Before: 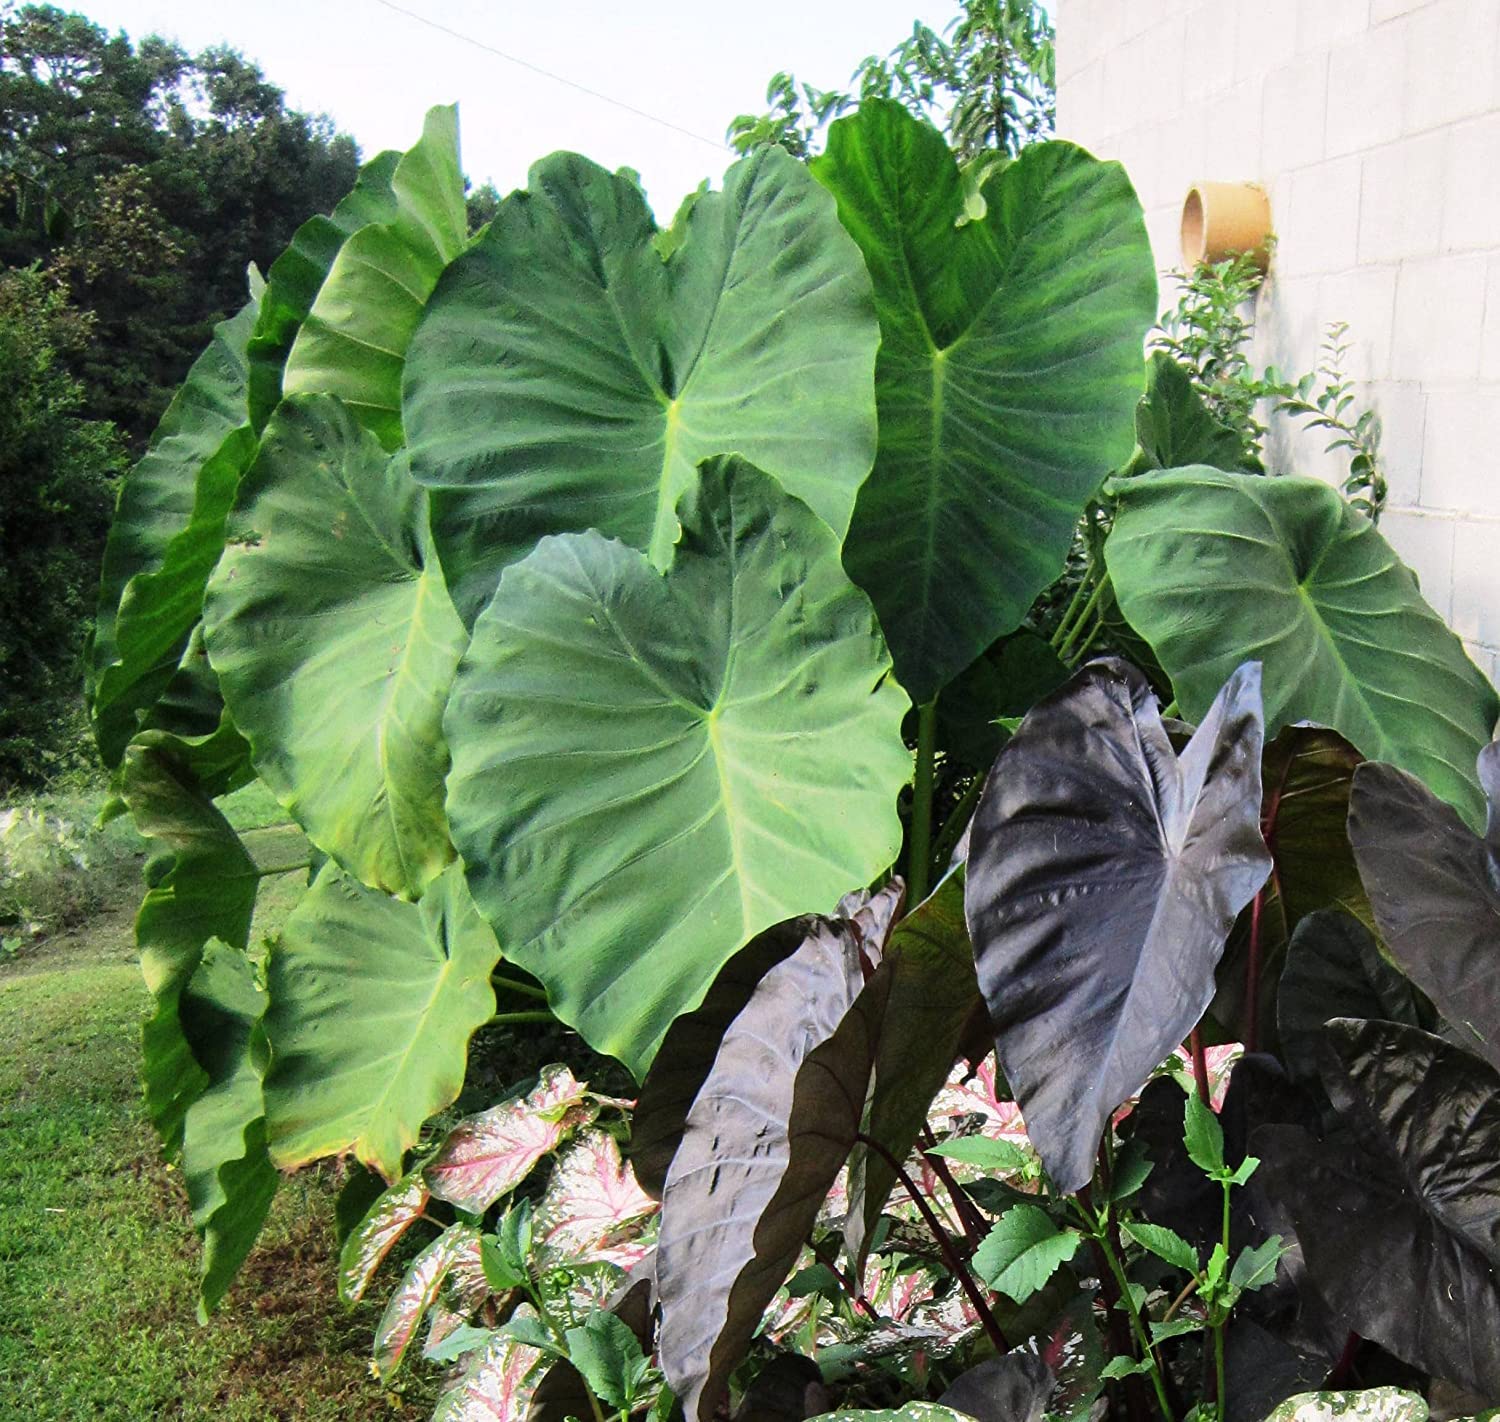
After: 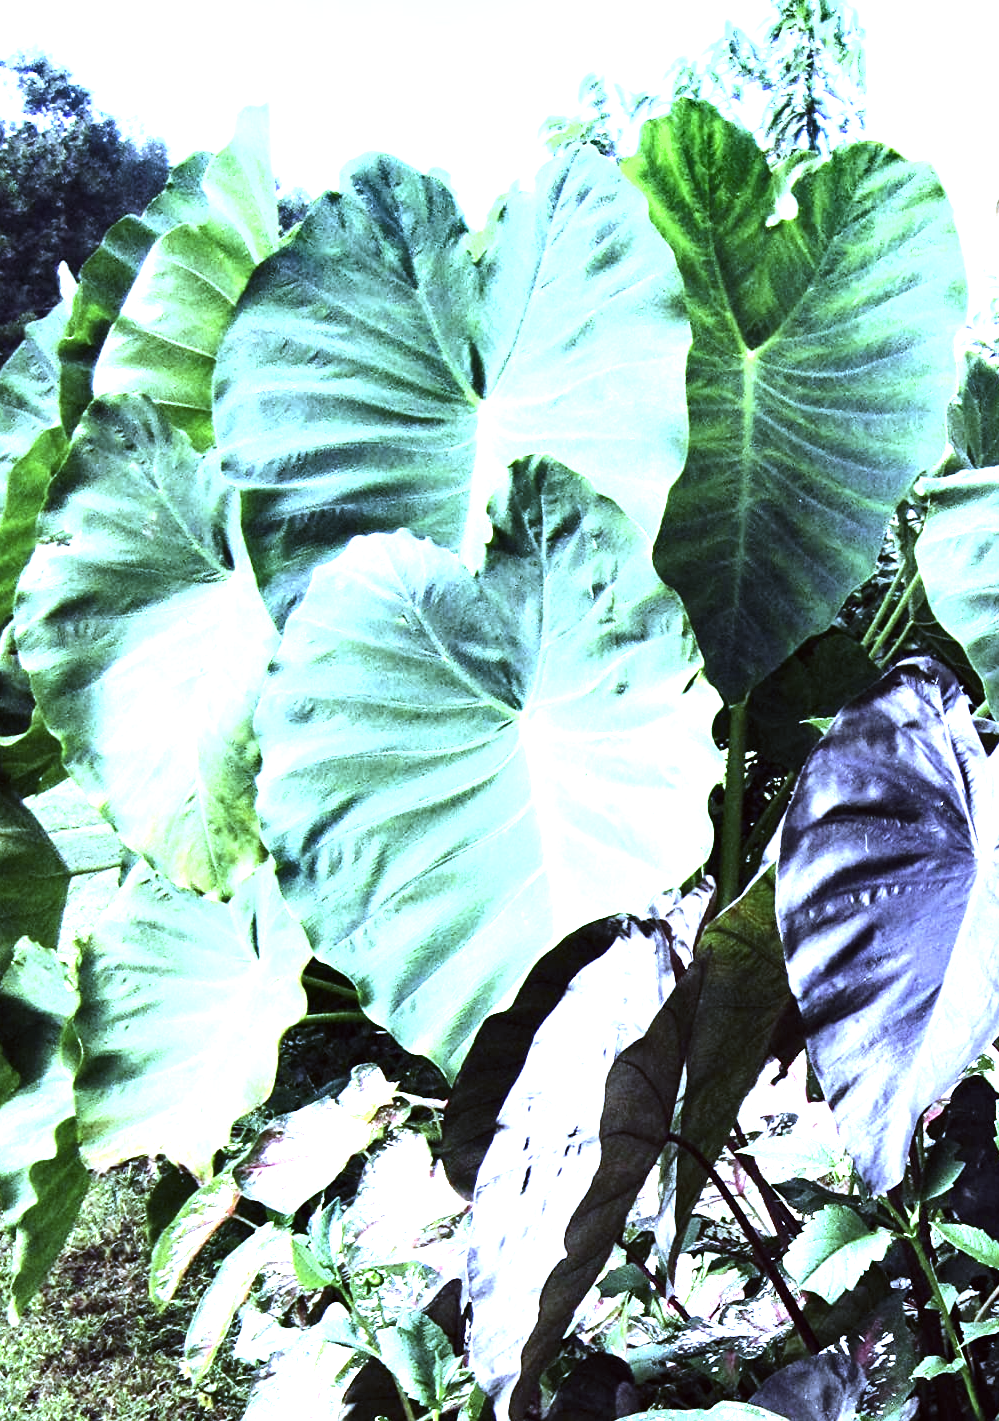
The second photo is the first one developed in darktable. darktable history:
white balance: red 0.766, blue 1.537
shadows and highlights: shadows 52.34, highlights -28.23, soften with gaussian
color correction: highlights a* -0.95, highlights b* 4.5, shadows a* 3.55
crop and rotate: left 12.648%, right 20.685%
exposure: black level correction 0, exposure 1.1 EV, compensate exposure bias true, compensate highlight preservation false
contrast brightness saturation: contrast 0.06, brightness -0.01, saturation -0.23
tone equalizer: -8 EV -1.08 EV, -7 EV -1.01 EV, -6 EV -0.867 EV, -5 EV -0.578 EV, -3 EV 0.578 EV, -2 EV 0.867 EV, -1 EV 1.01 EV, +0 EV 1.08 EV, edges refinement/feathering 500, mask exposure compensation -1.57 EV, preserve details no
